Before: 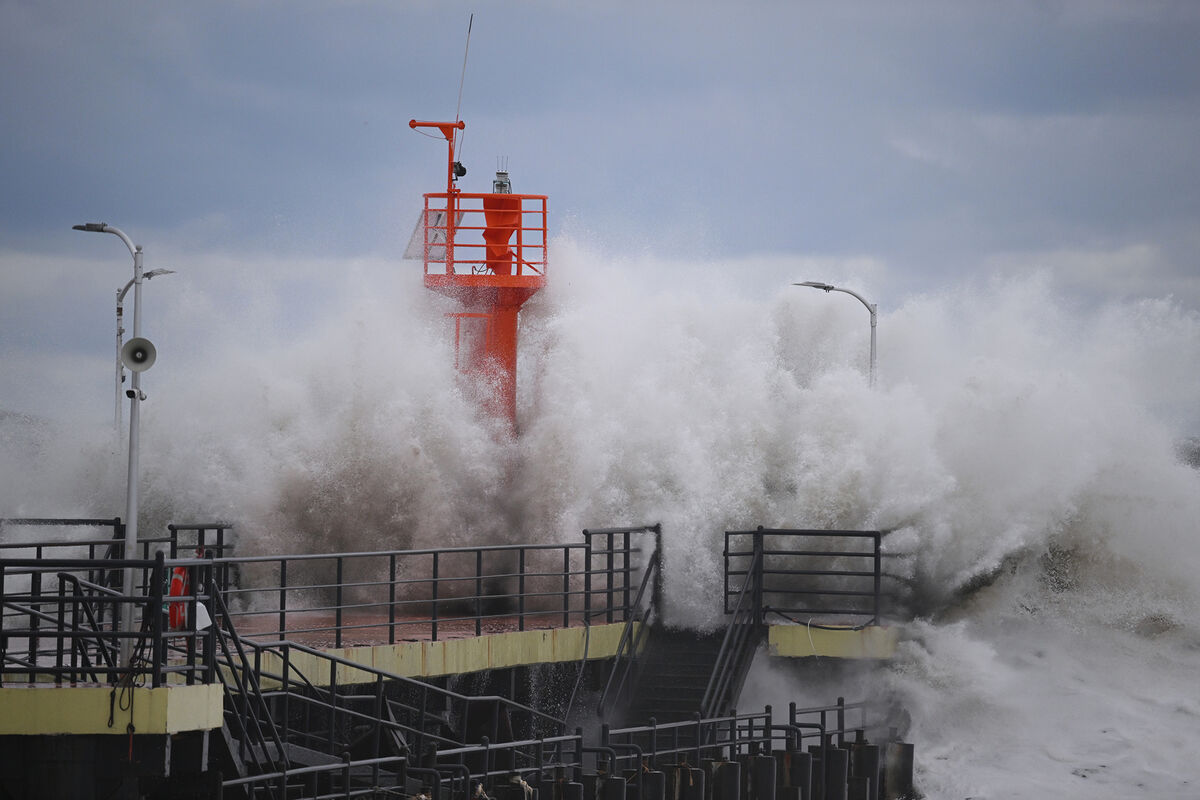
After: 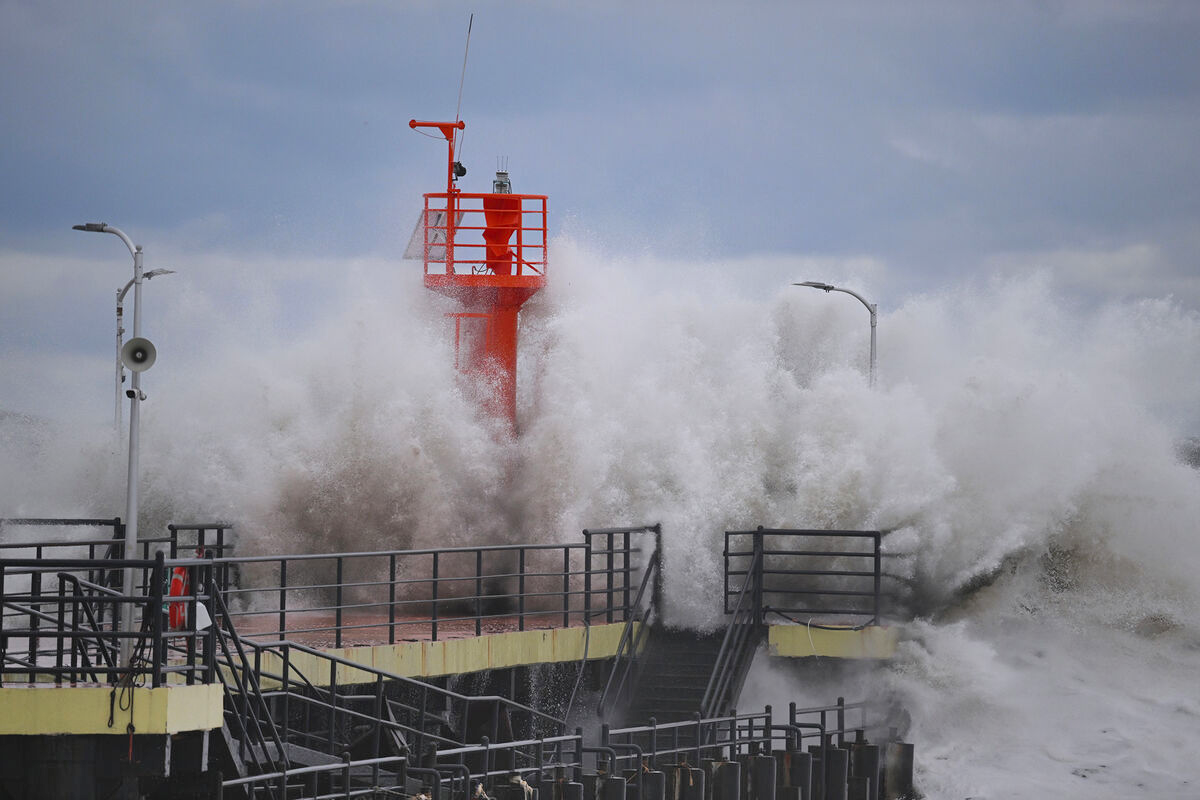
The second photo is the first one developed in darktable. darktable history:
contrast brightness saturation: contrast 0.03, brightness 0.06, saturation 0.135
shadows and highlights: low approximation 0.01, soften with gaussian
